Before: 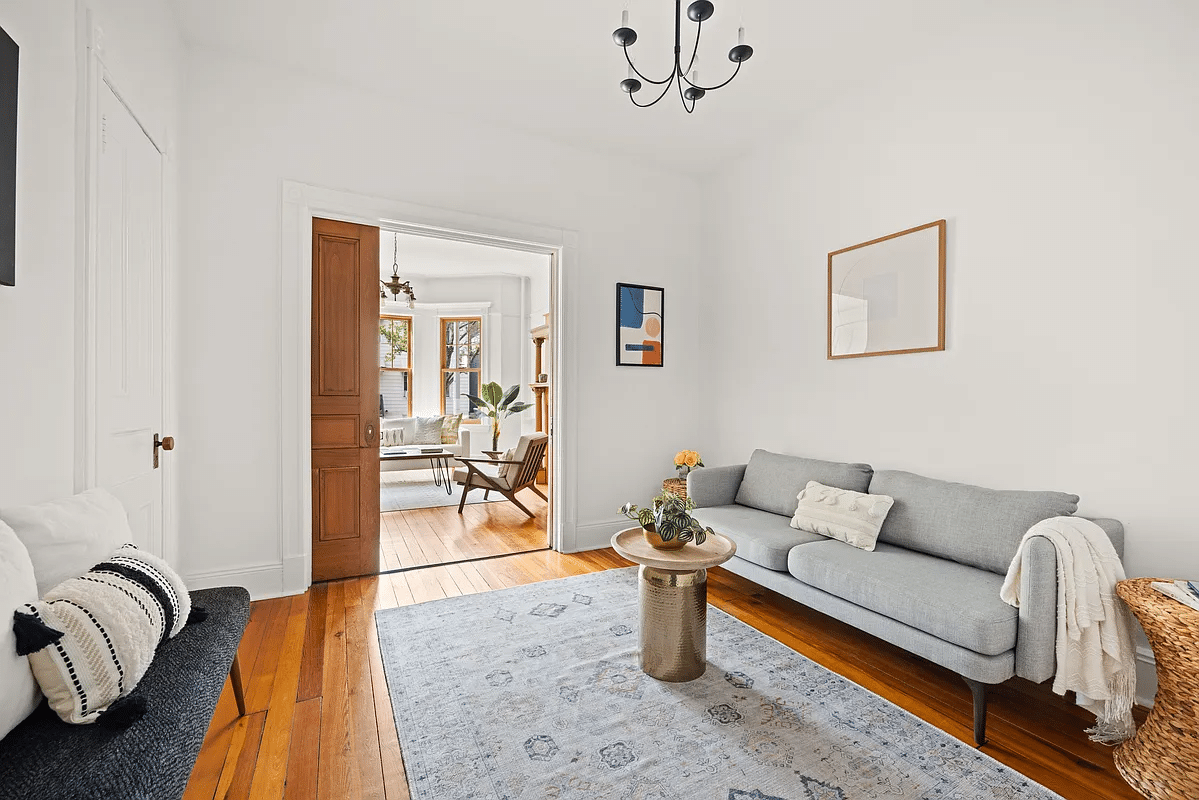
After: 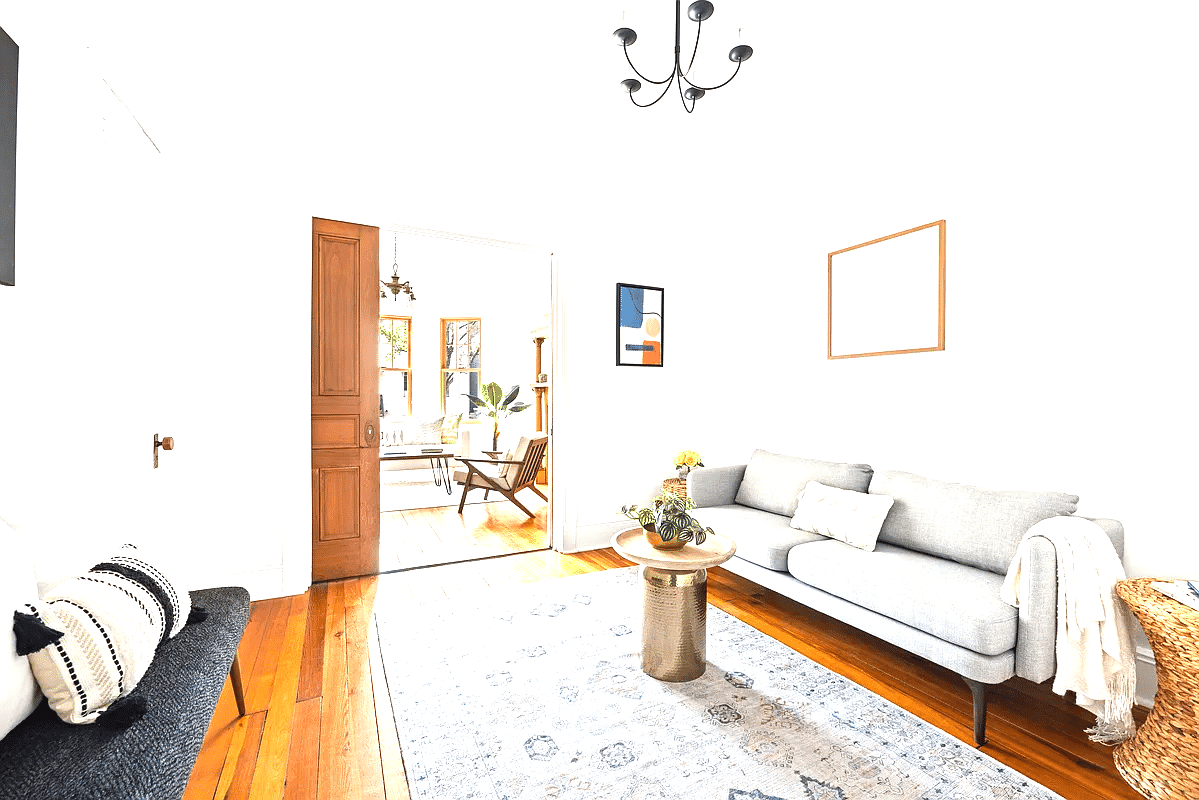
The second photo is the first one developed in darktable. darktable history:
exposure: black level correction 0, exposure 1.282 EV, compensate highlight preservation false
